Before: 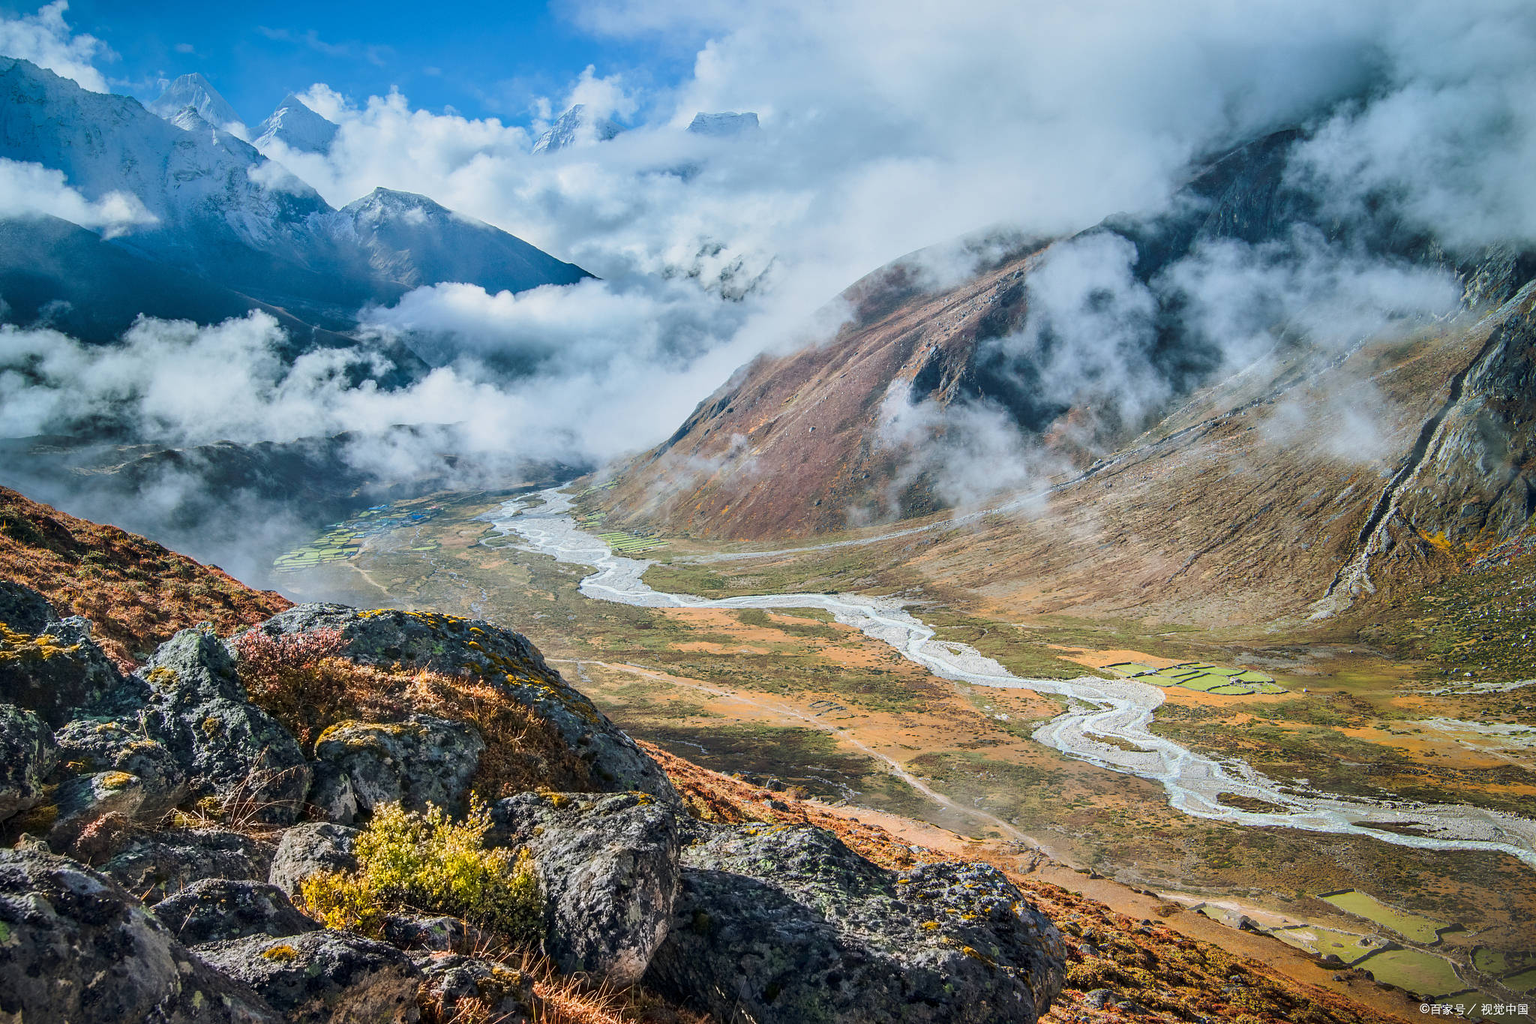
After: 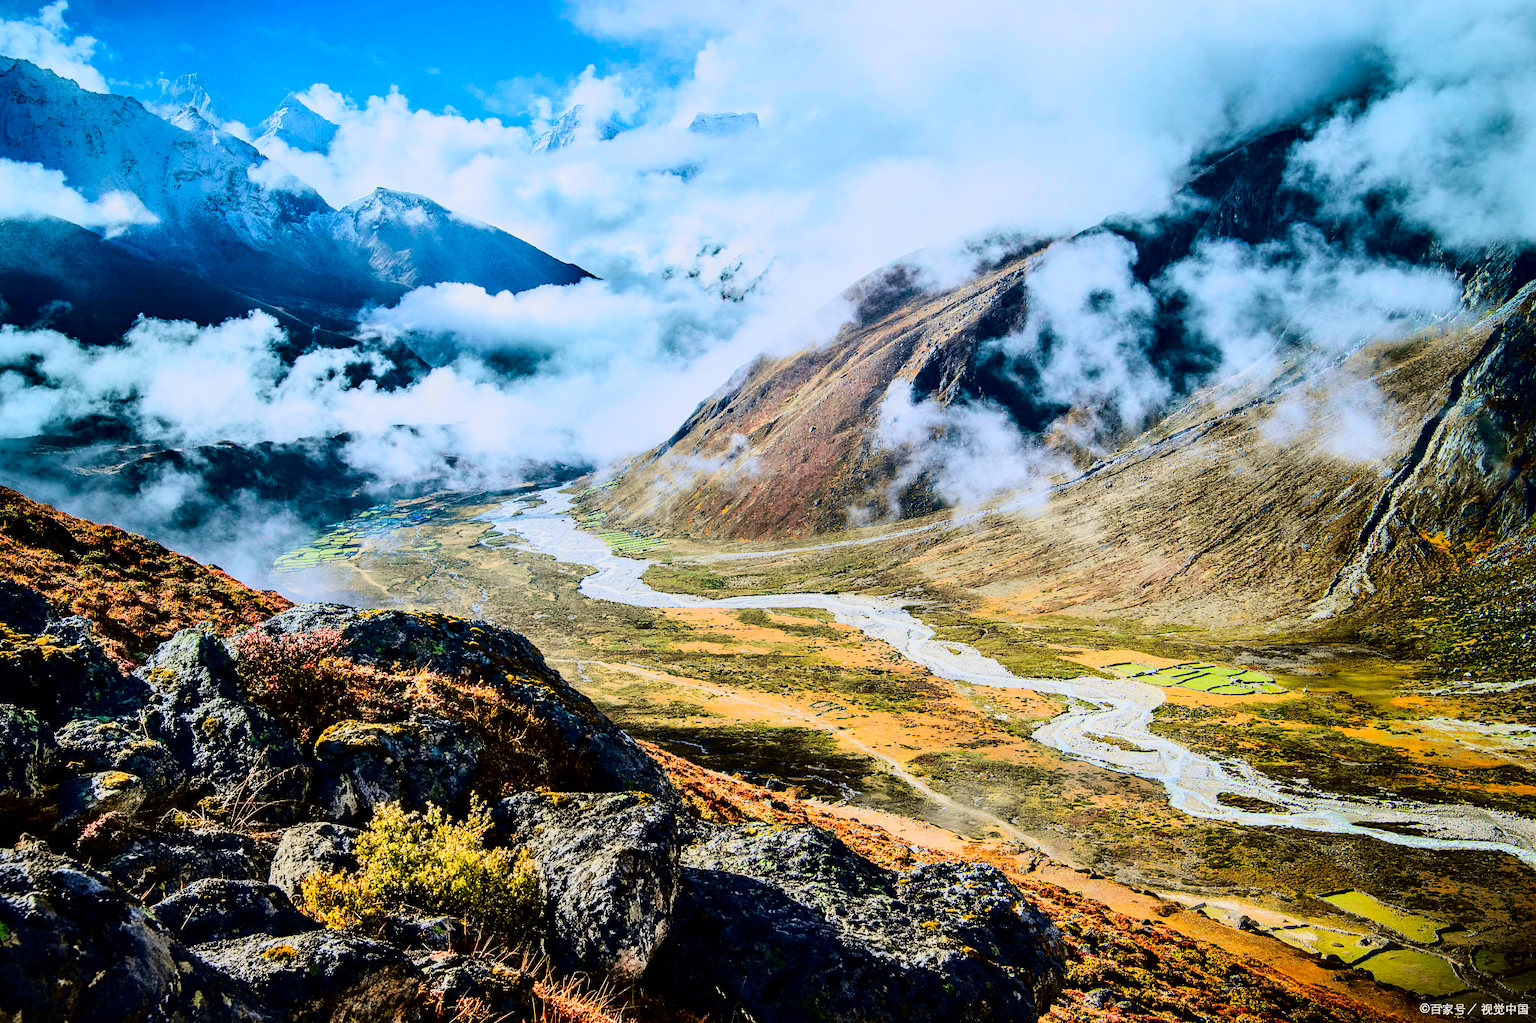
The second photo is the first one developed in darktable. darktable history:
filmic rgb: middle gray luminance 21.73%, black relative exposure -14 EV, white relative exposure 2.96 EV, threshold 6 EV, target black luminance 0%, hardness 8.81, latitude 59.69%, contrast 1.208, highlights saturation mix 5%, shadows ↔ highlights balance 41.6%, add noise in highlights 0, color science v3 (2019), use custom middle-gray values true, iterations of high-quality reconstruction 0, contrast in highlights soft, enable highlight reconstruction true
contrast brightness saturation: contrast 0.26, brightness 0.02, saturation 0.87
tone curve: curves: ch0 [(0.017, 0) (0.122, 0.046) (0.295, 0.297) (0.449, 0.505) (0.559, 0.629) (0.729, 0.796) (0.879, 0.898) (1, 0.97)]; ch1 [(0, 0) (0.393, 0.4) (0.447, 0.447) (0.485, 0.497) (0.522, 0.503) (0.539, 0.52) (0.606, 0.6) (0.696, 0.679) (1, 1)]; ch2 [(0, 0) (0.369, 0.388) (0.449, 0.431) (0.499, 0.501) (0.516, 0.536) (0.604, 0.599) (0.741, 0.763) (1, 1)], color space Lab, independent channels, preserve colors none
rotate and perspective: automatic cropping off
